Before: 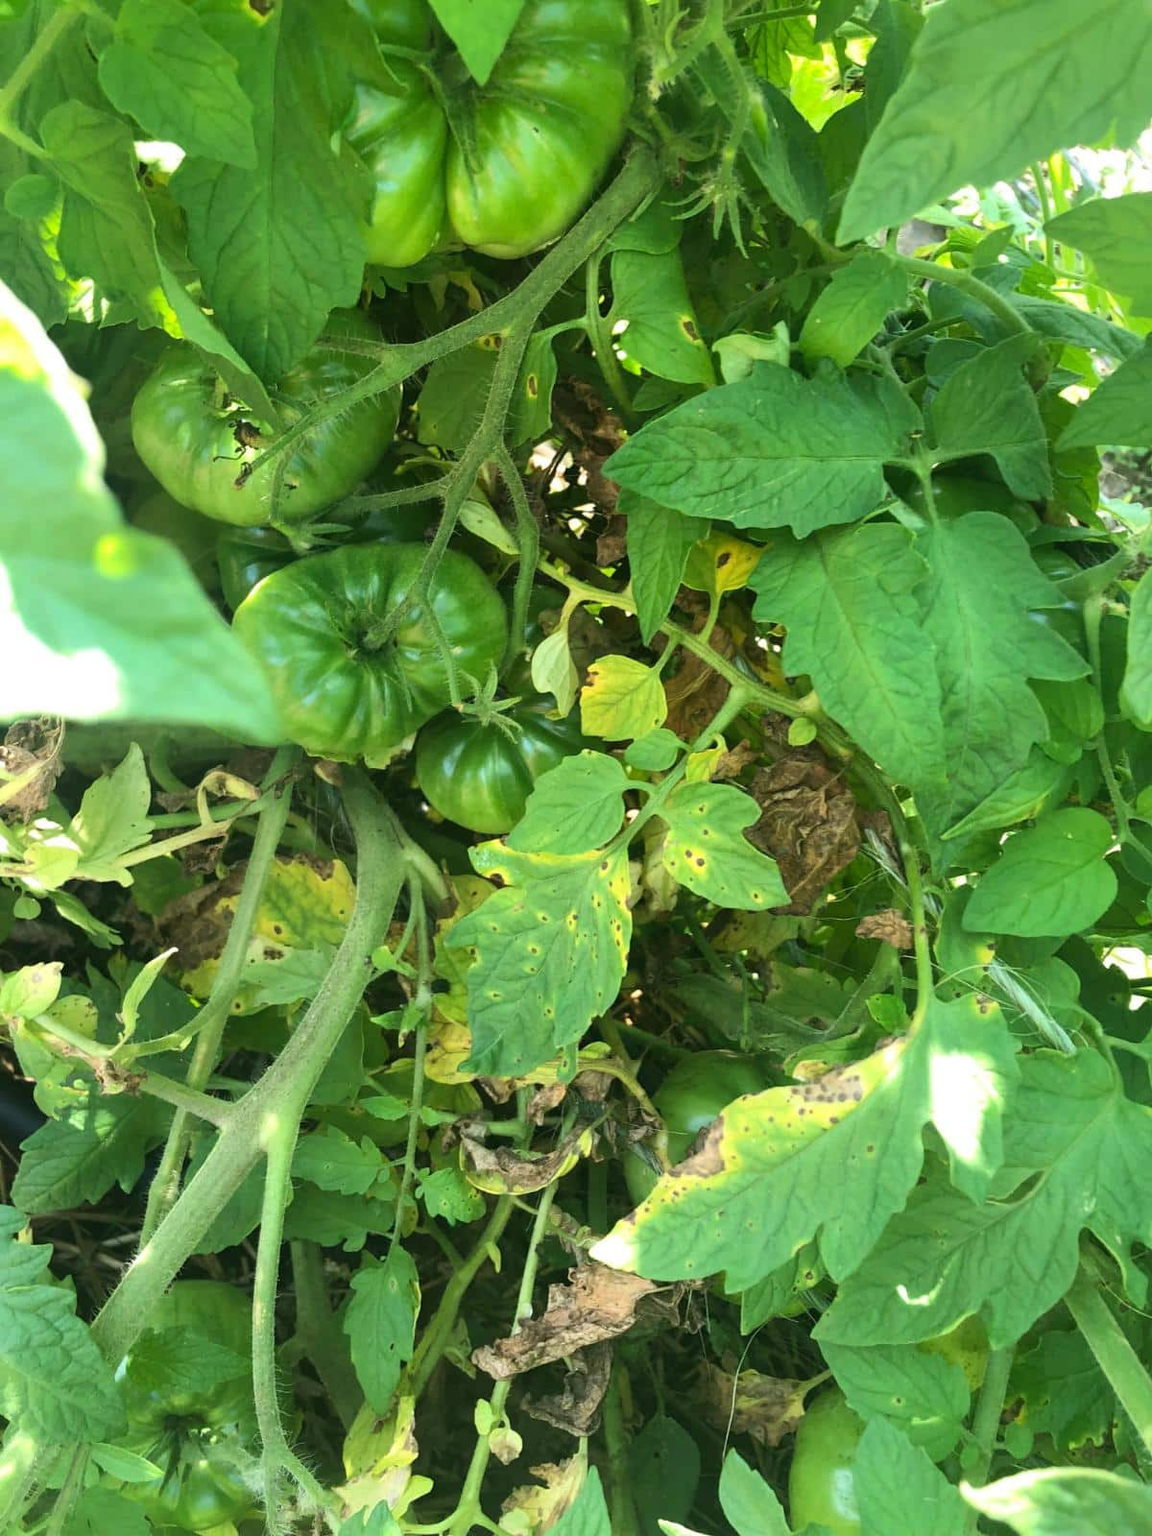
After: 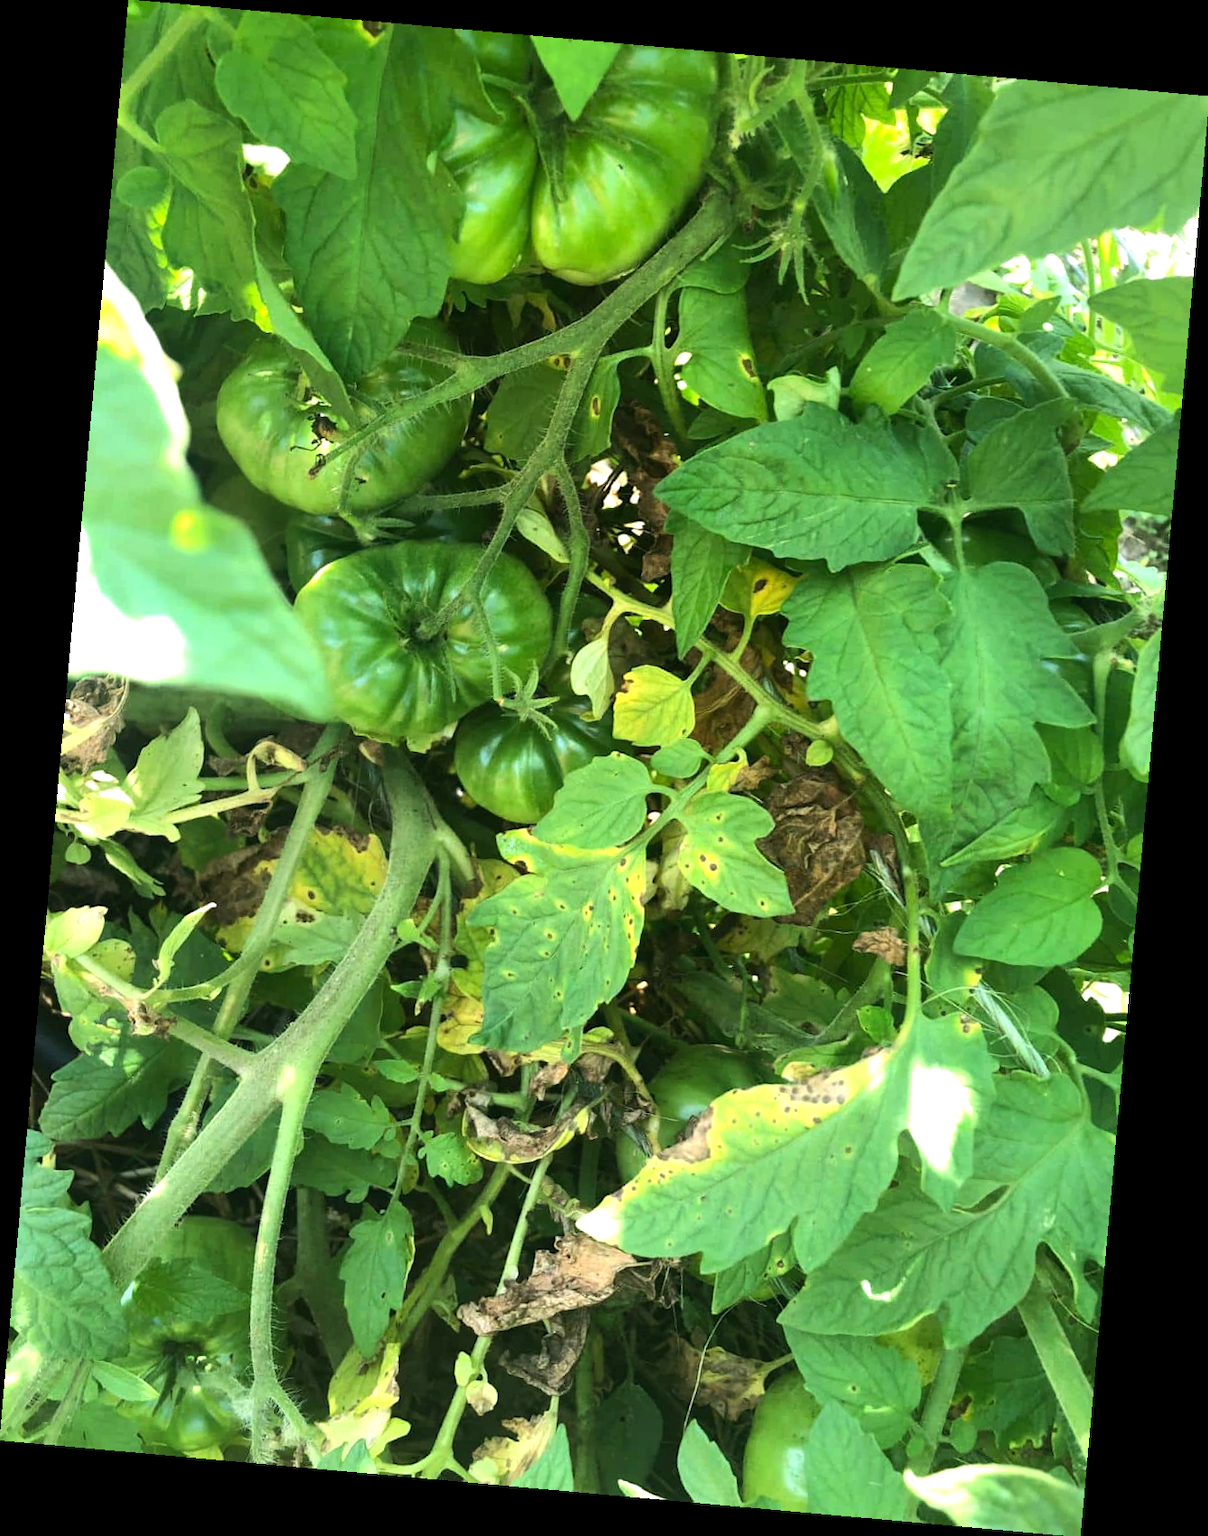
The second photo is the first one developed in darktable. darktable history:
tone equalizer: -8 EV -0.417 EV, -7 EV -0.389 EV, -6 EV -0.333 EV, -5 EV -0.222 EV, -3 EV 0.222 EV, -2 EV 0.333 EV, -1 EV 0.389 EV, +0 EV 0.417 EV, edges refinement/feathering 500, mask exposure compensation -1.57 EV, preserve details no
rotate and perspective: rotation 5.12°, automatic cropping off
